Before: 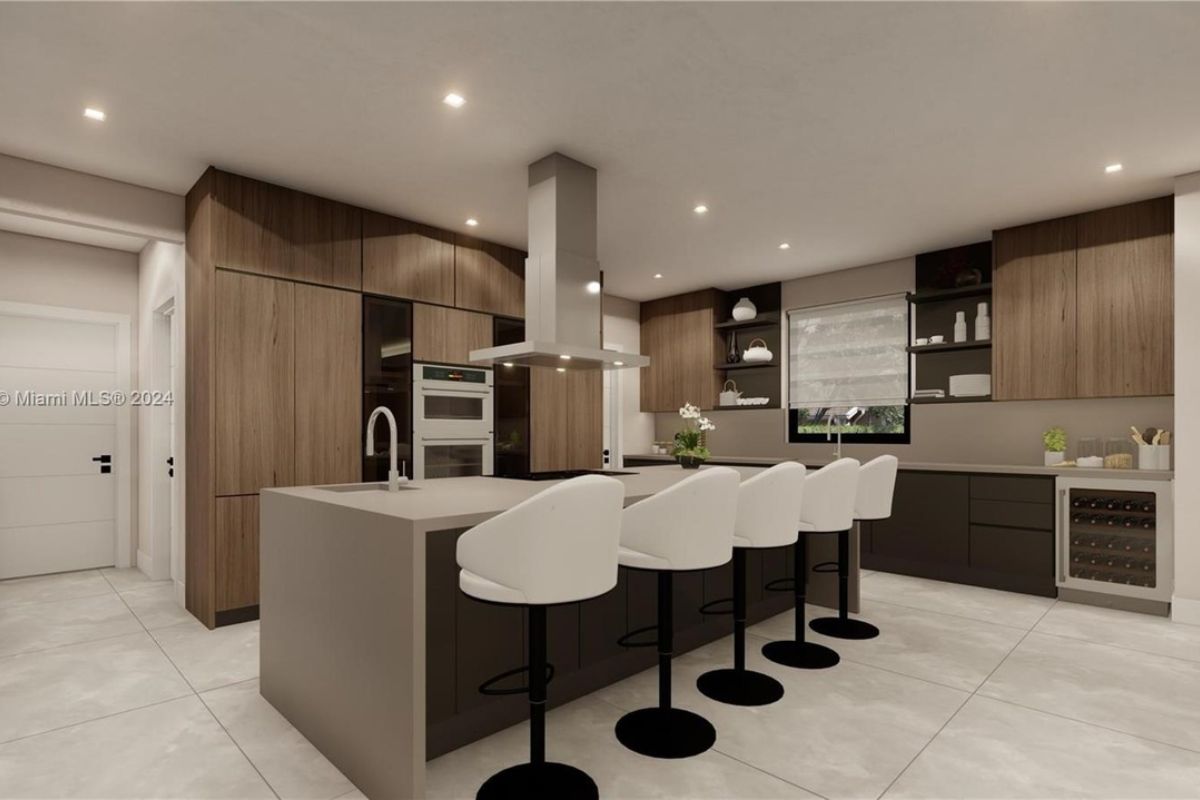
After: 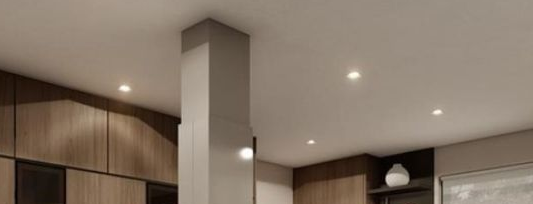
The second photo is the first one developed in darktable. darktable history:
crop: left 28.977%, top 16.872%, right 26.601%, bottom 57.525%
